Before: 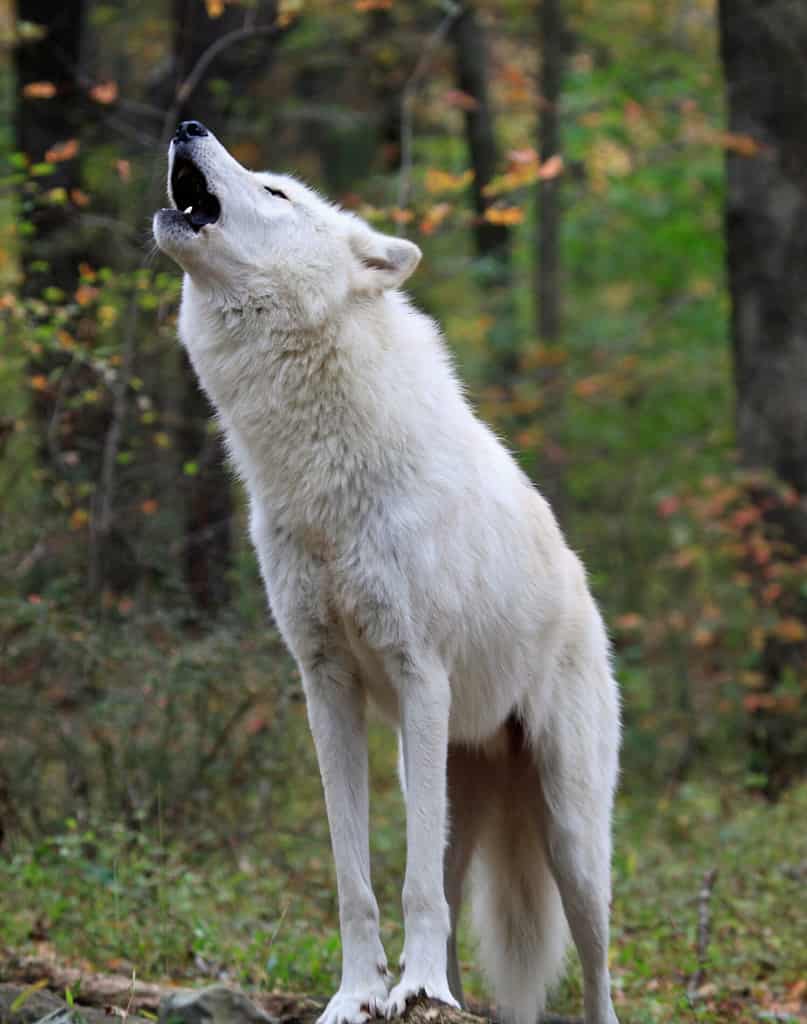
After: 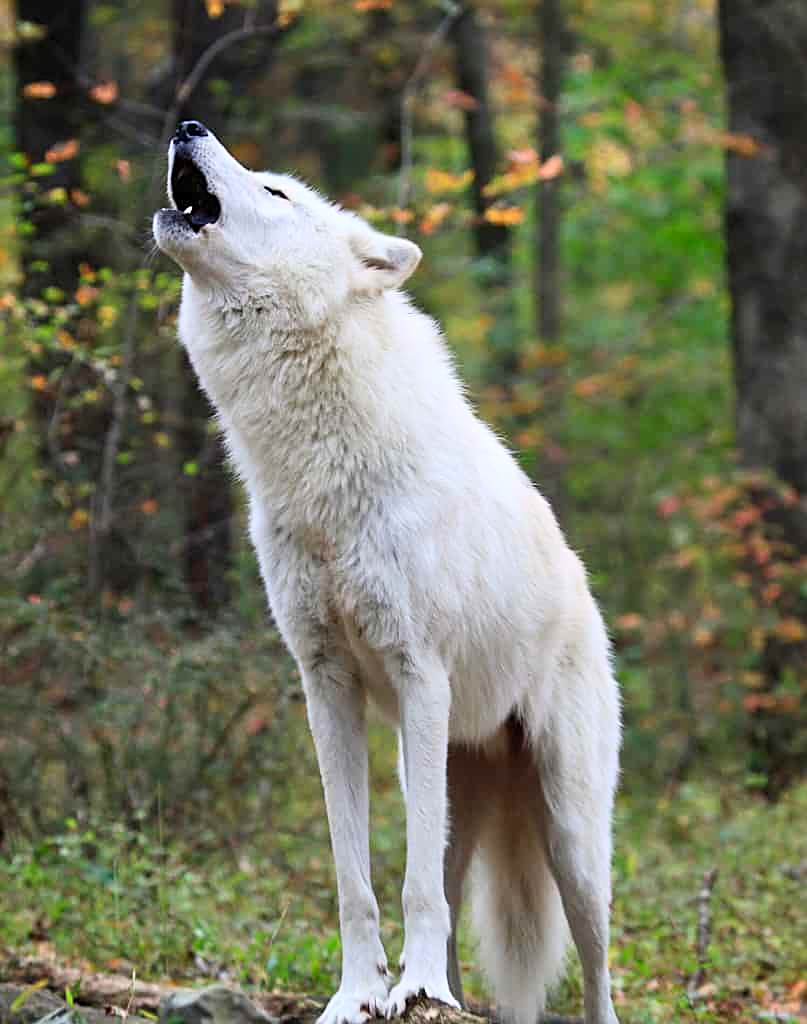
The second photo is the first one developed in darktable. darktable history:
sharpen: on, module defaults
contrast brightness saturation: contrast 0.203, brightness 0.168, saturation 0.224
